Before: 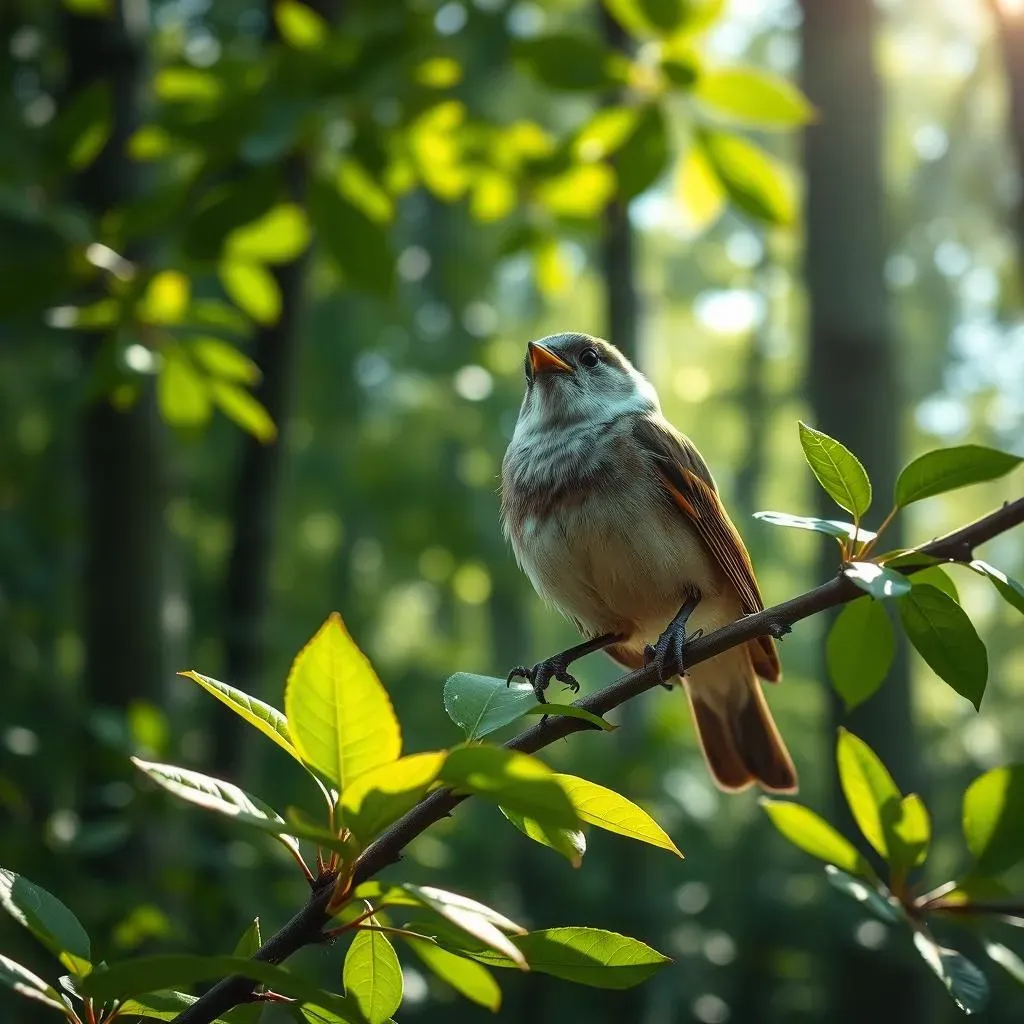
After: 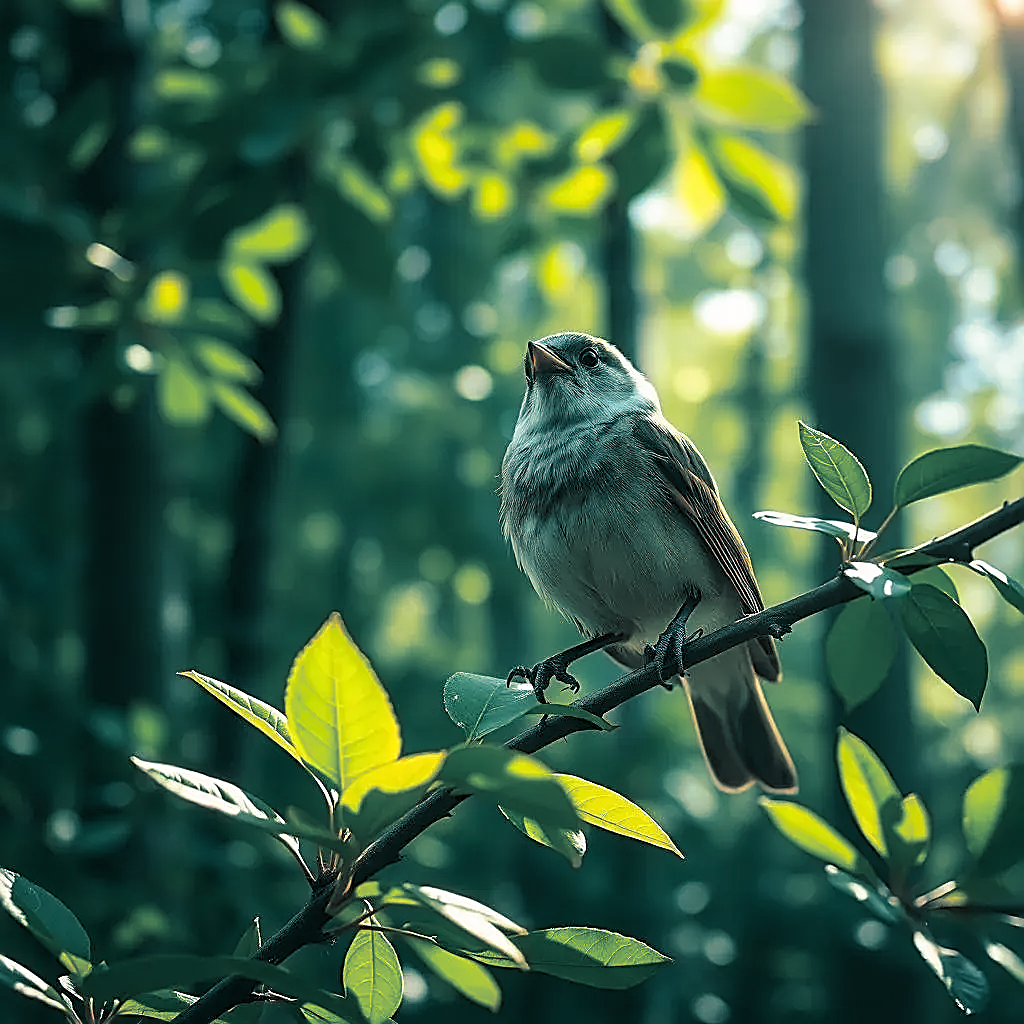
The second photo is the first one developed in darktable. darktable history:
split-toning: shadows › hue 186.43°, highlights › hue 49.29°, compress 30.29%
sharpen: radius 1.685, amount 1.294
